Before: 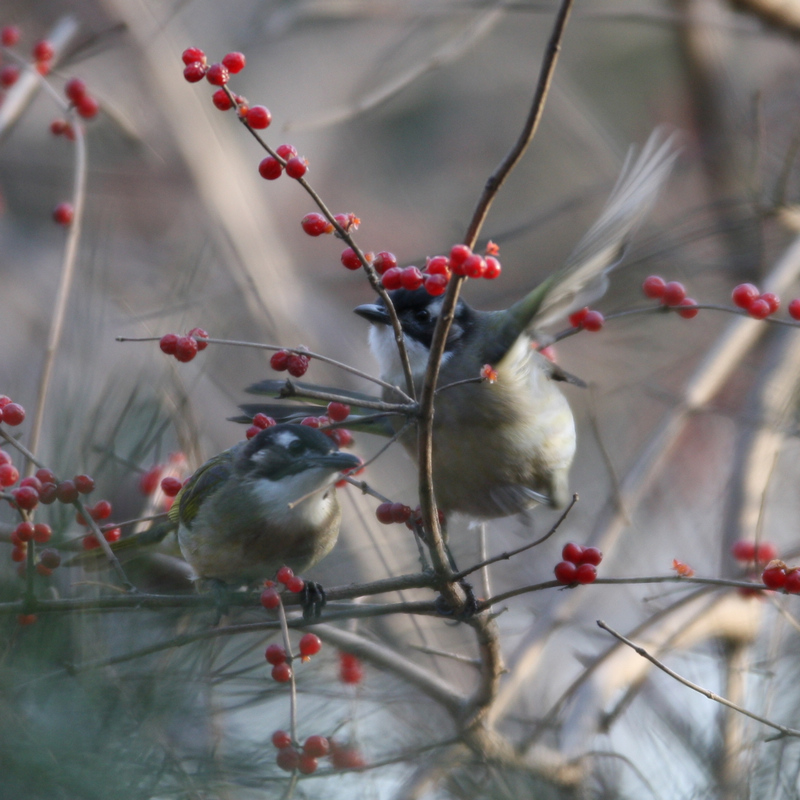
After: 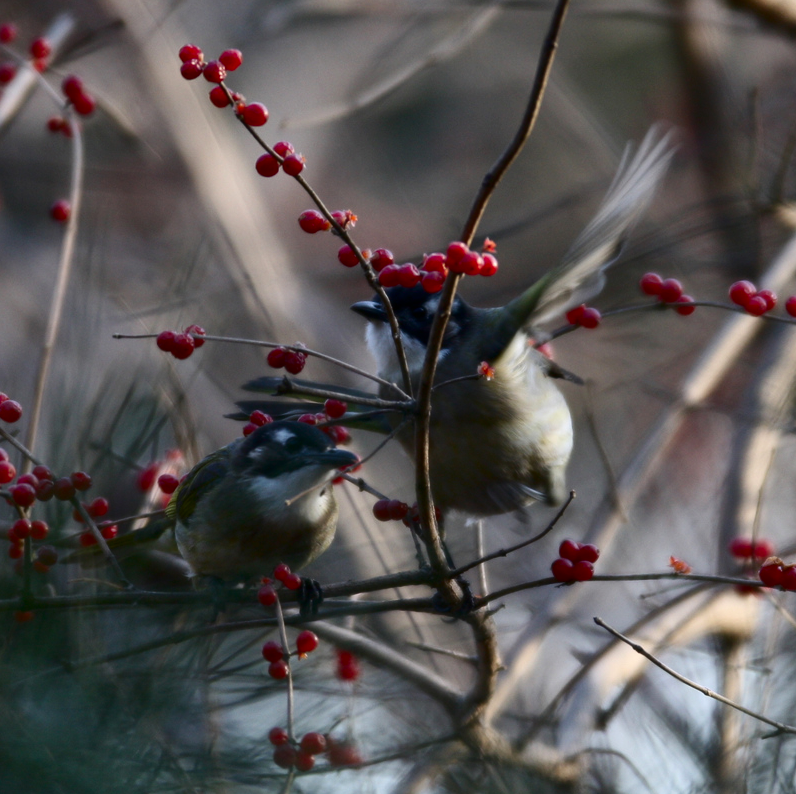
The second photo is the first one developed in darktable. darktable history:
crop and rotate: left 0.467%, top 0.381%, bottom 0.345%
contrast brightness saturation: contrast 0.185, brightness -0.228, saturation 0.113
